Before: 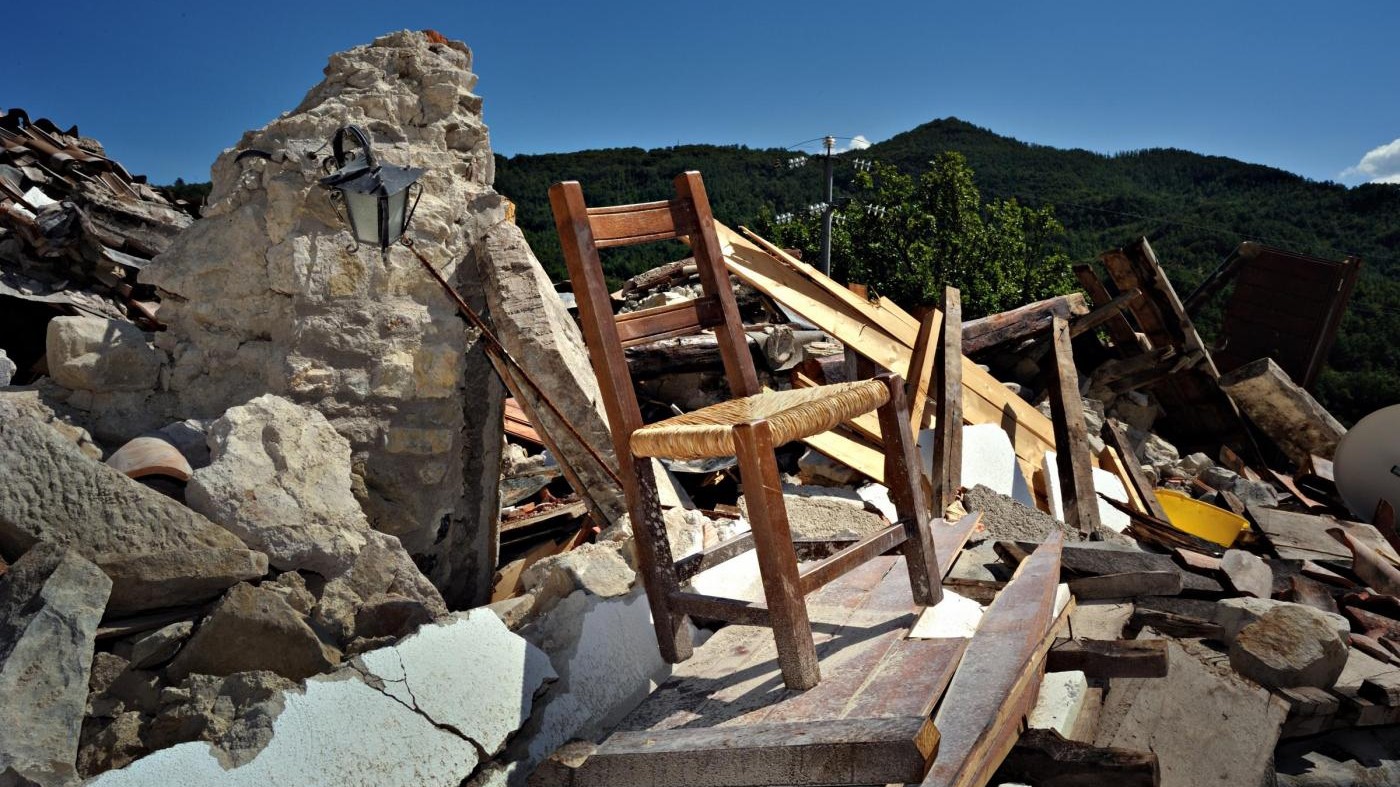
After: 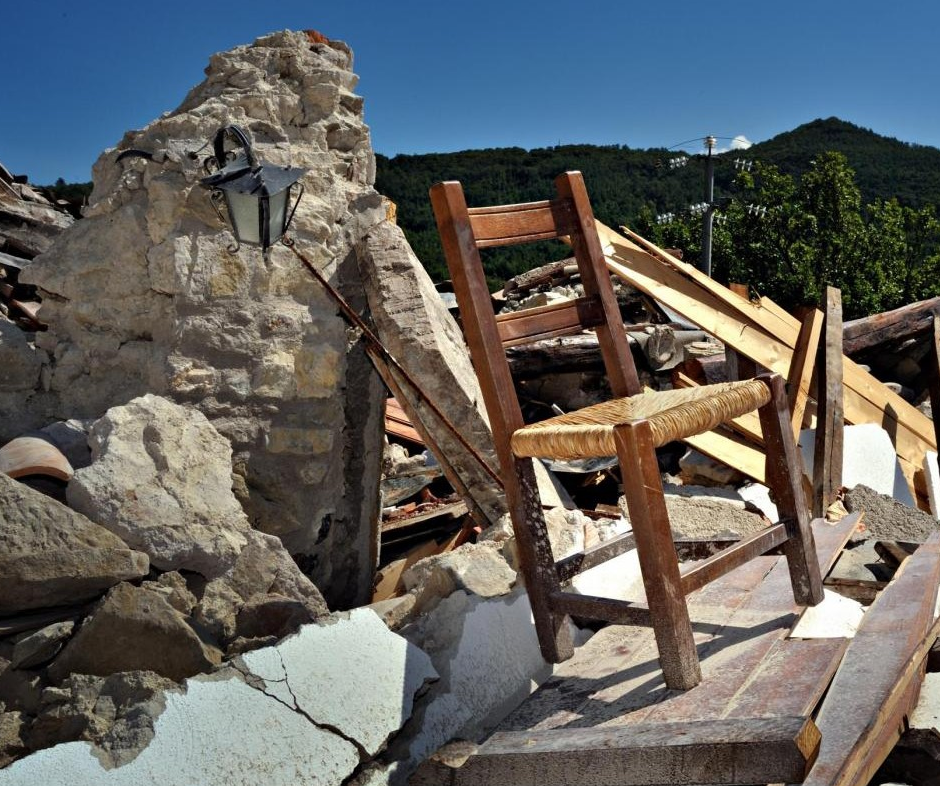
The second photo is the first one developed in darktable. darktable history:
crop and rotate: left 8.526%, right 24.32%
